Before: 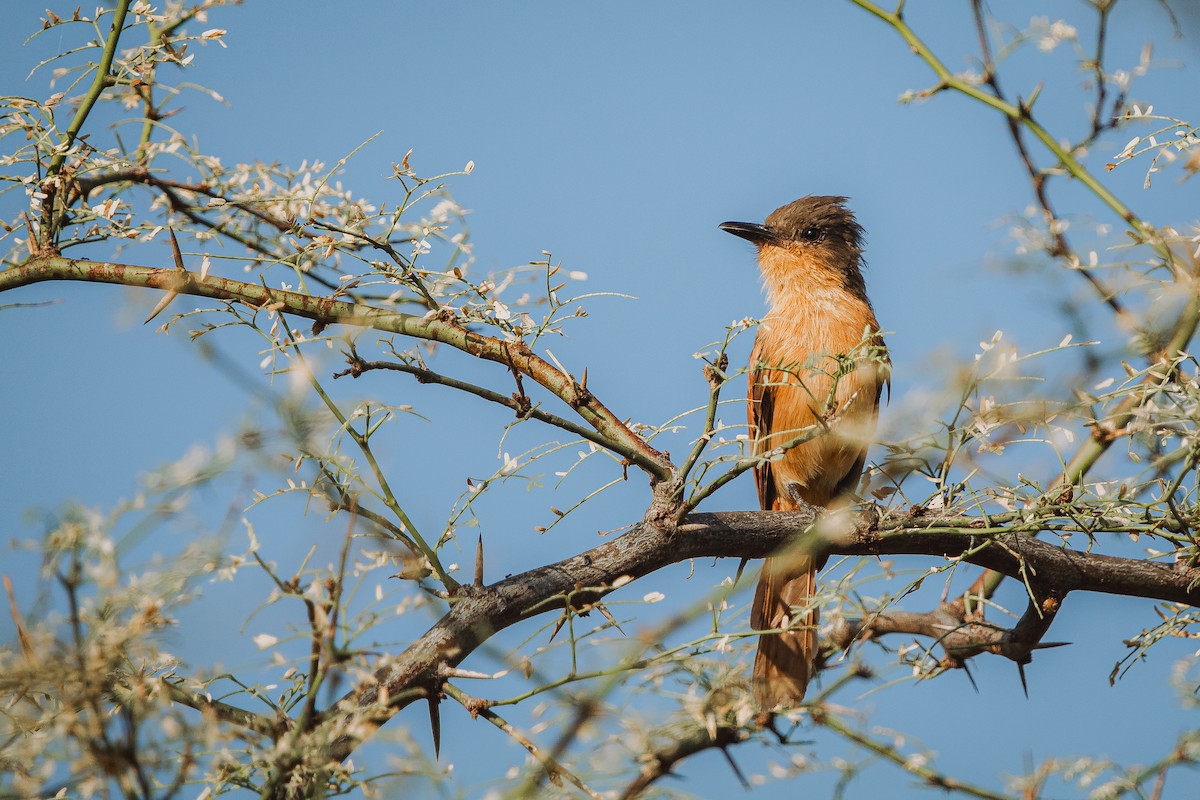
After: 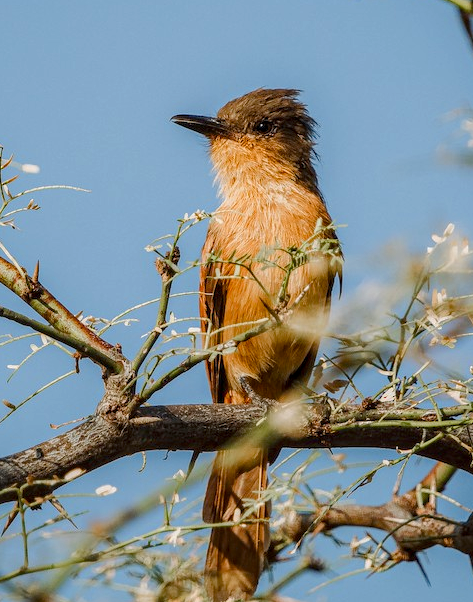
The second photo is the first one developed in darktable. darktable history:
color balance rgb: perceptual saturation grading › global saturation 20%, perceptual saturation grading › highlights -25%, perceptual saturation grading › shadows 25%
crop: left 45.721%, top 13.393%, right 14.118%, bottom 10.01%
local contrast: detail 130%
